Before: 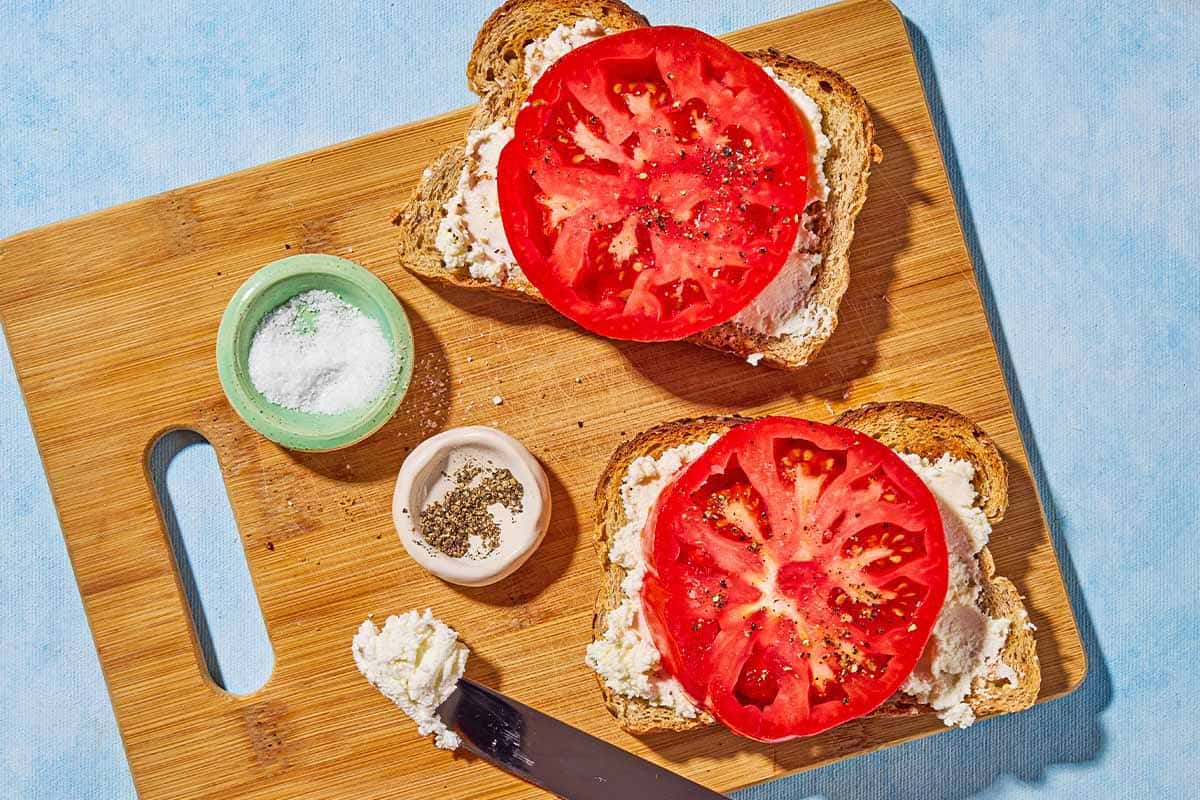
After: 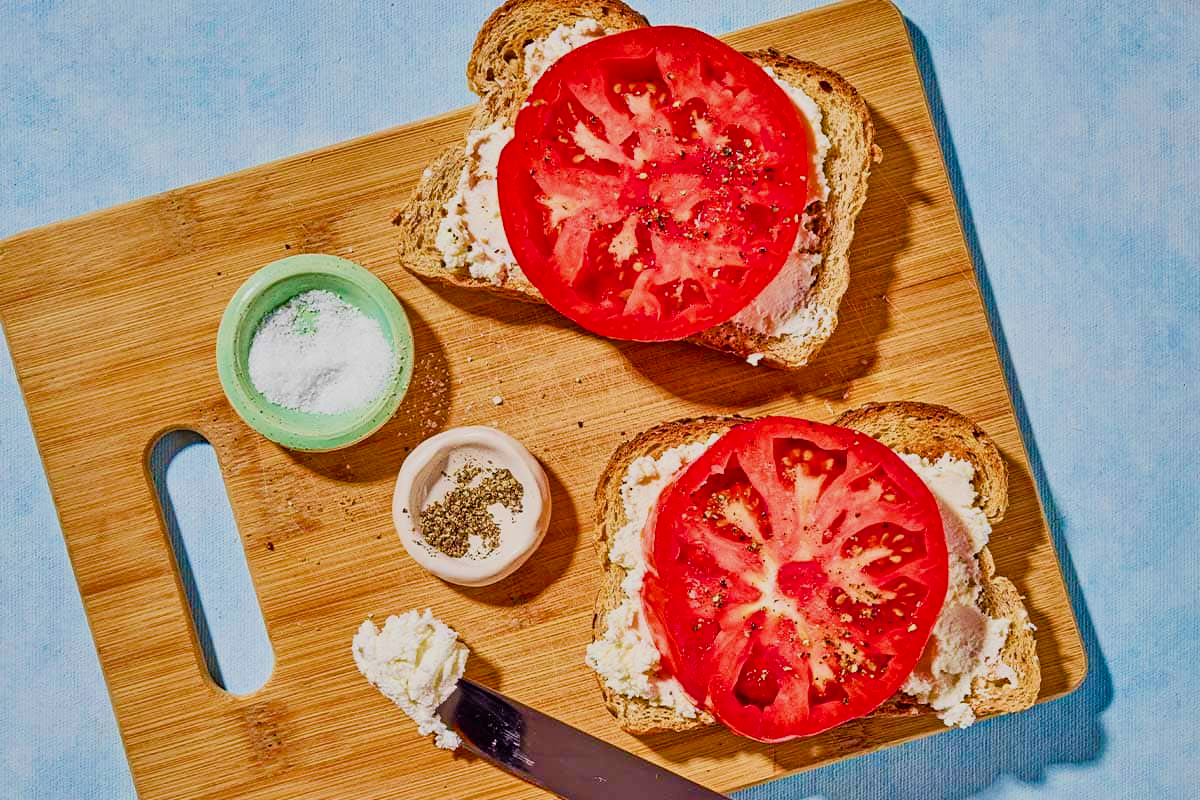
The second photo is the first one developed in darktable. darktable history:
contrast brightness saturation: contrast 0.049
color balance rgb: shadows lift › chroma 0.994%, shadows lift › hue 111.36°, power › hue 329.98°, perceptual saturation grading › global saturation 25.648%, perceptual saturation grading › highlights -50.344%, perceptual saturation grading › shadows 30.654%, global vibrance 20%
shadows and highlights: soften with gaussian
velvia: on, module defaults
filmic rgb: black relative exposure -7.65 EV, white relative exposure 4.56 EV, hardness 3.61, iterations of high-quality reconstruction 10
levels: levels [0, 0.474, 0.947]
